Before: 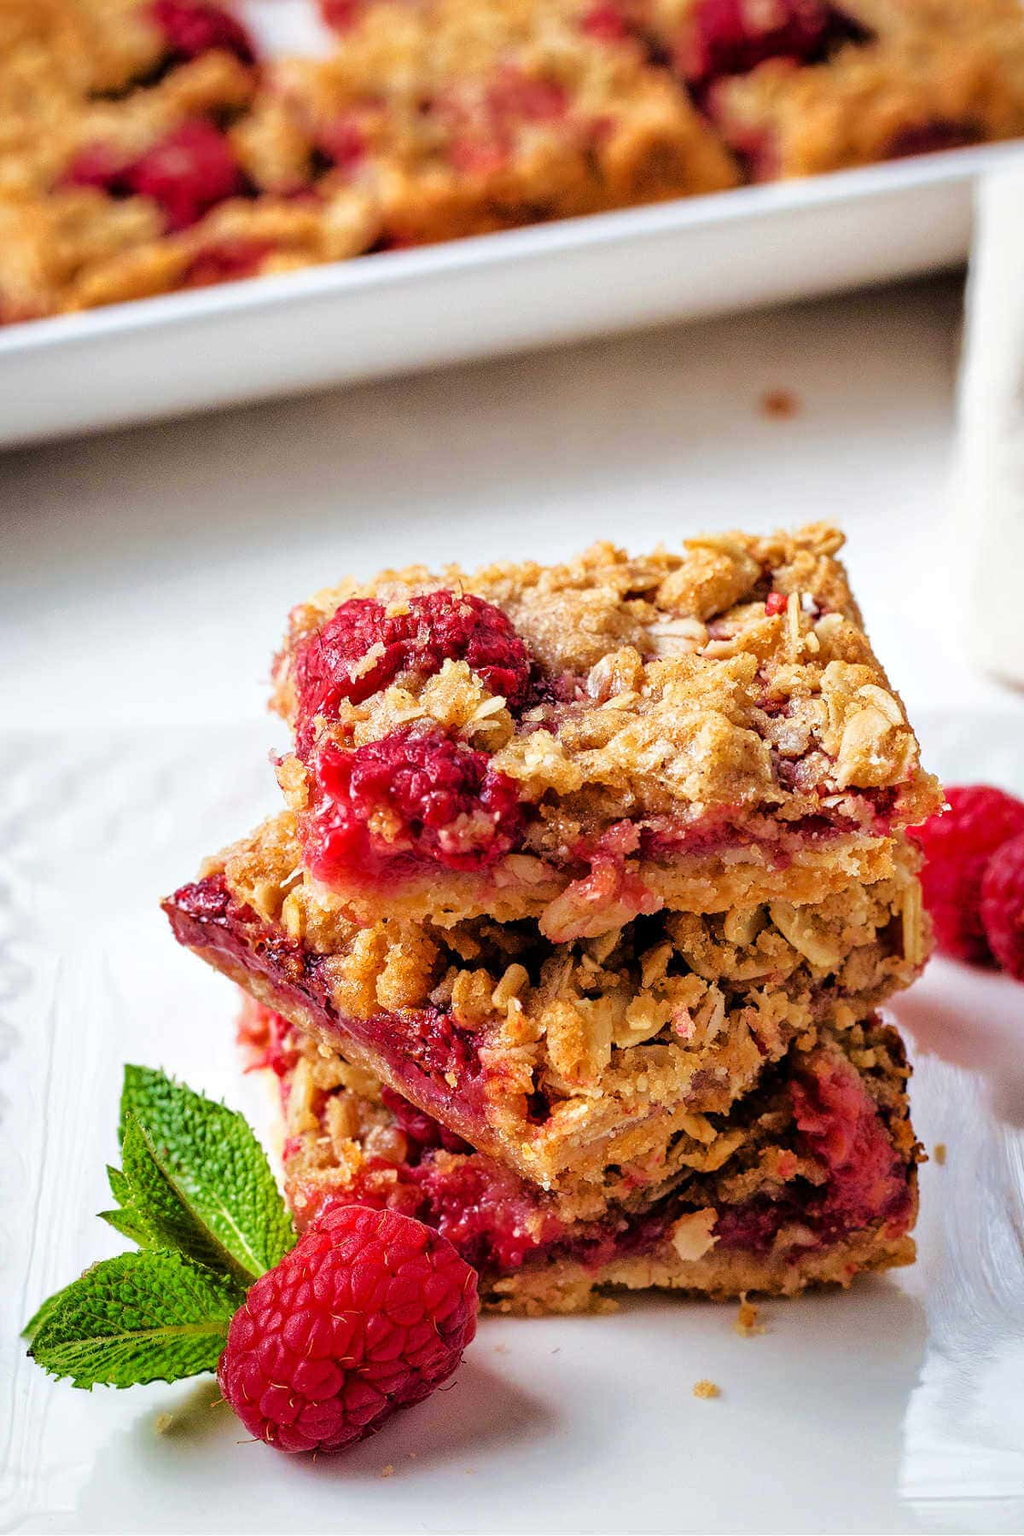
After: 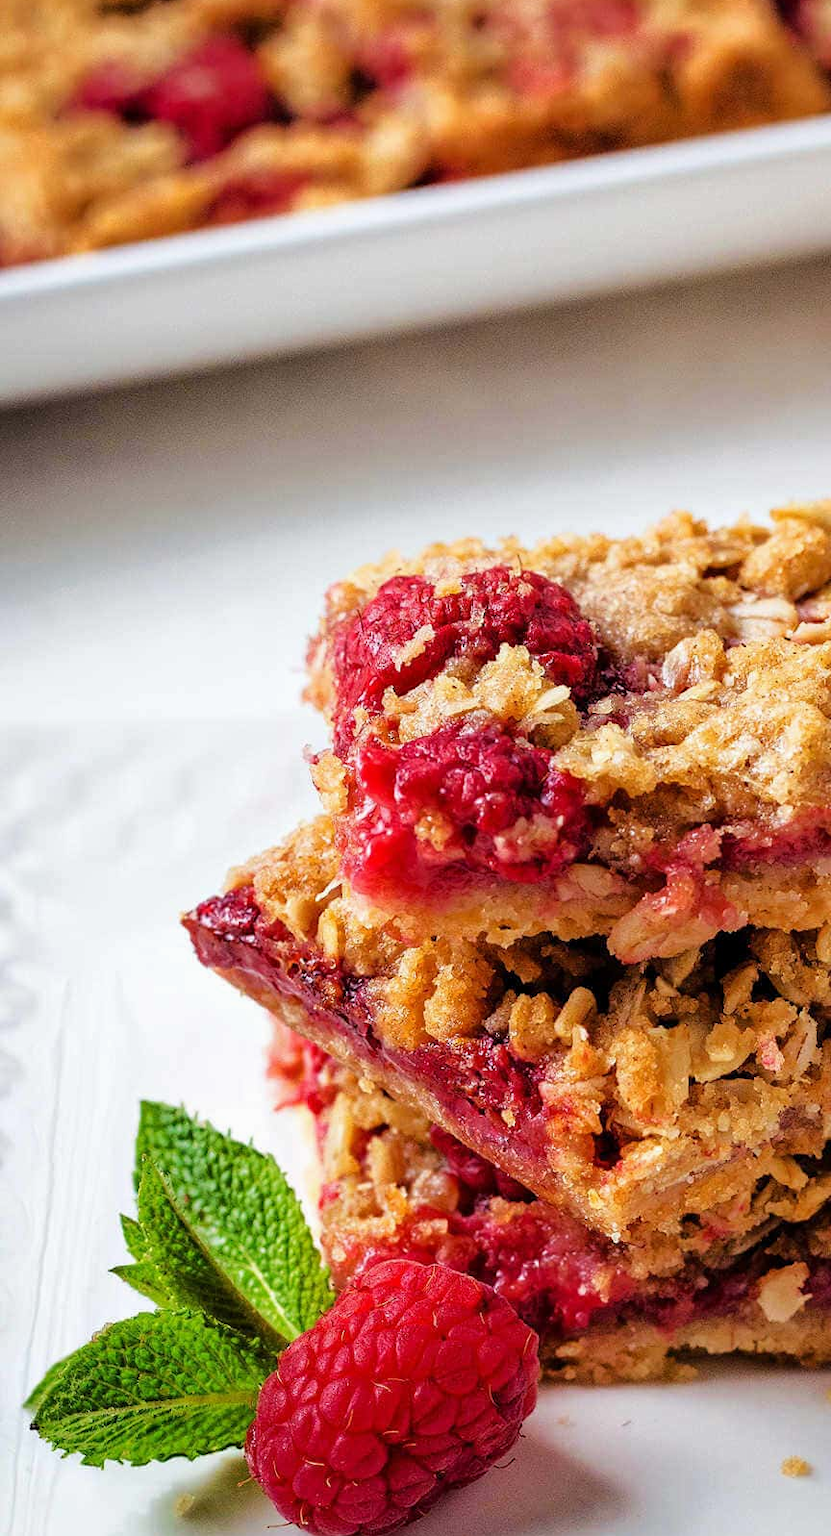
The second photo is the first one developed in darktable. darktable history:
crop: top 5.739%, right 27.859%, bottom 5.494%
exposure: exposure -0.041 EV, compensate exposure bias true, compensate highlight preservation false
